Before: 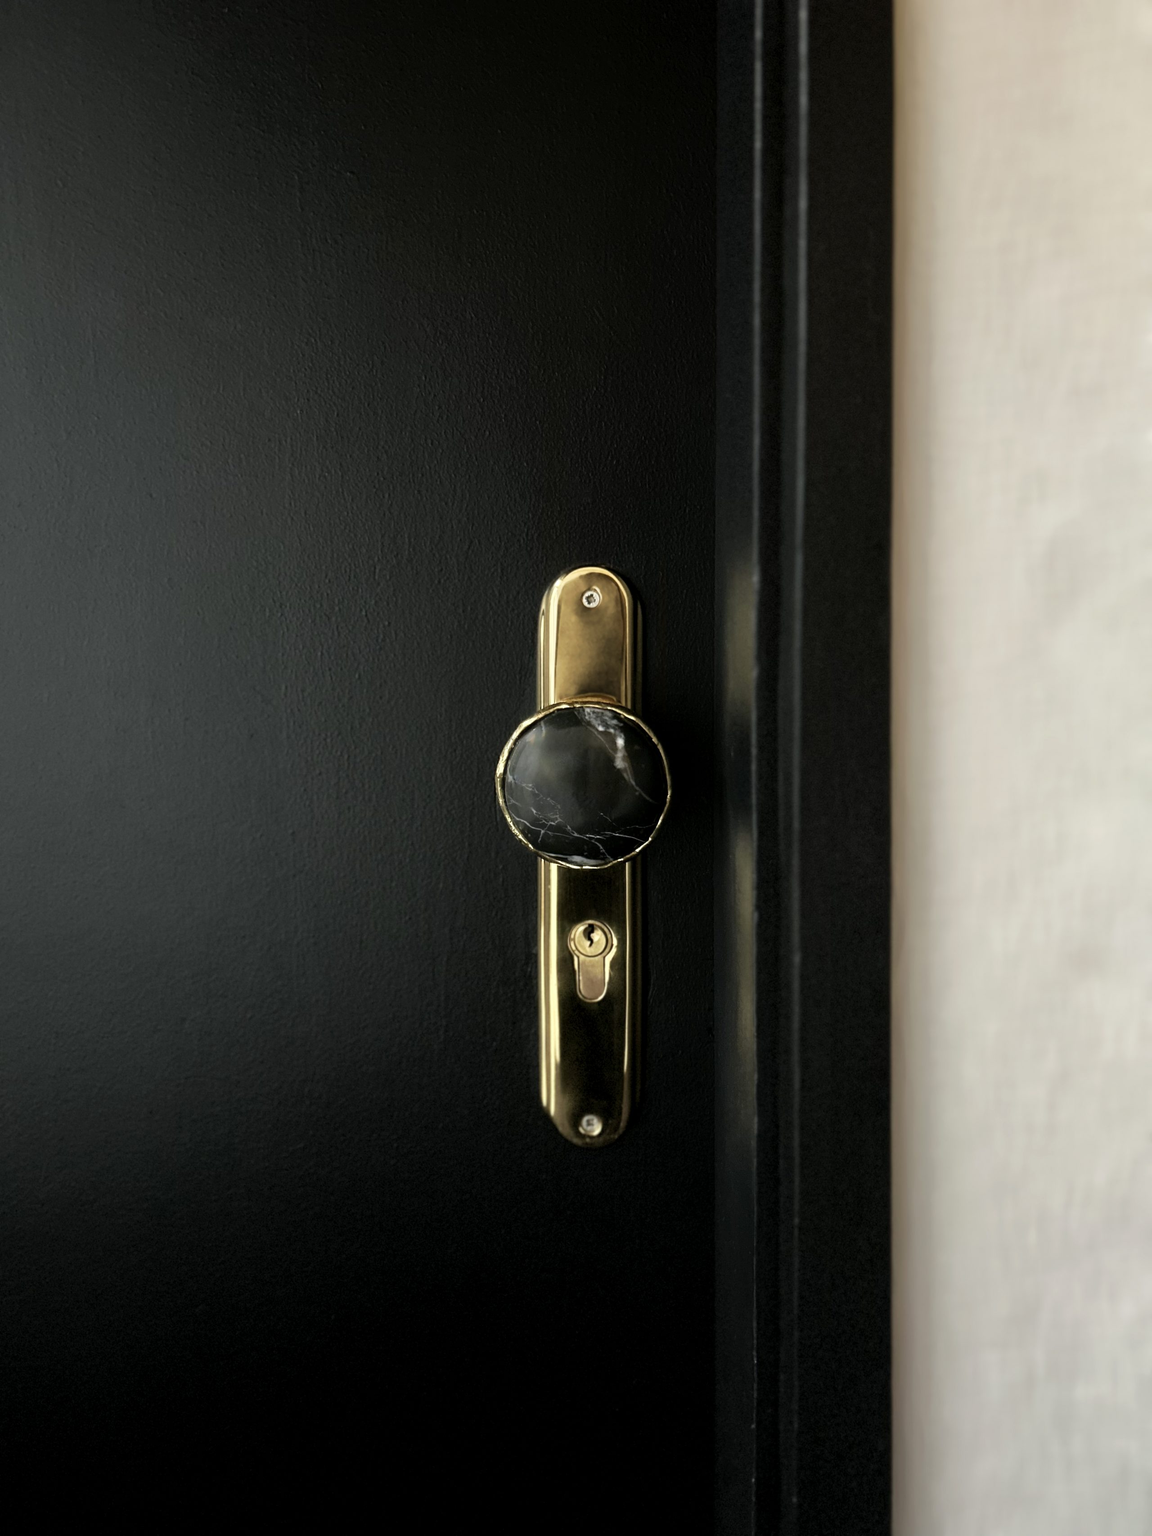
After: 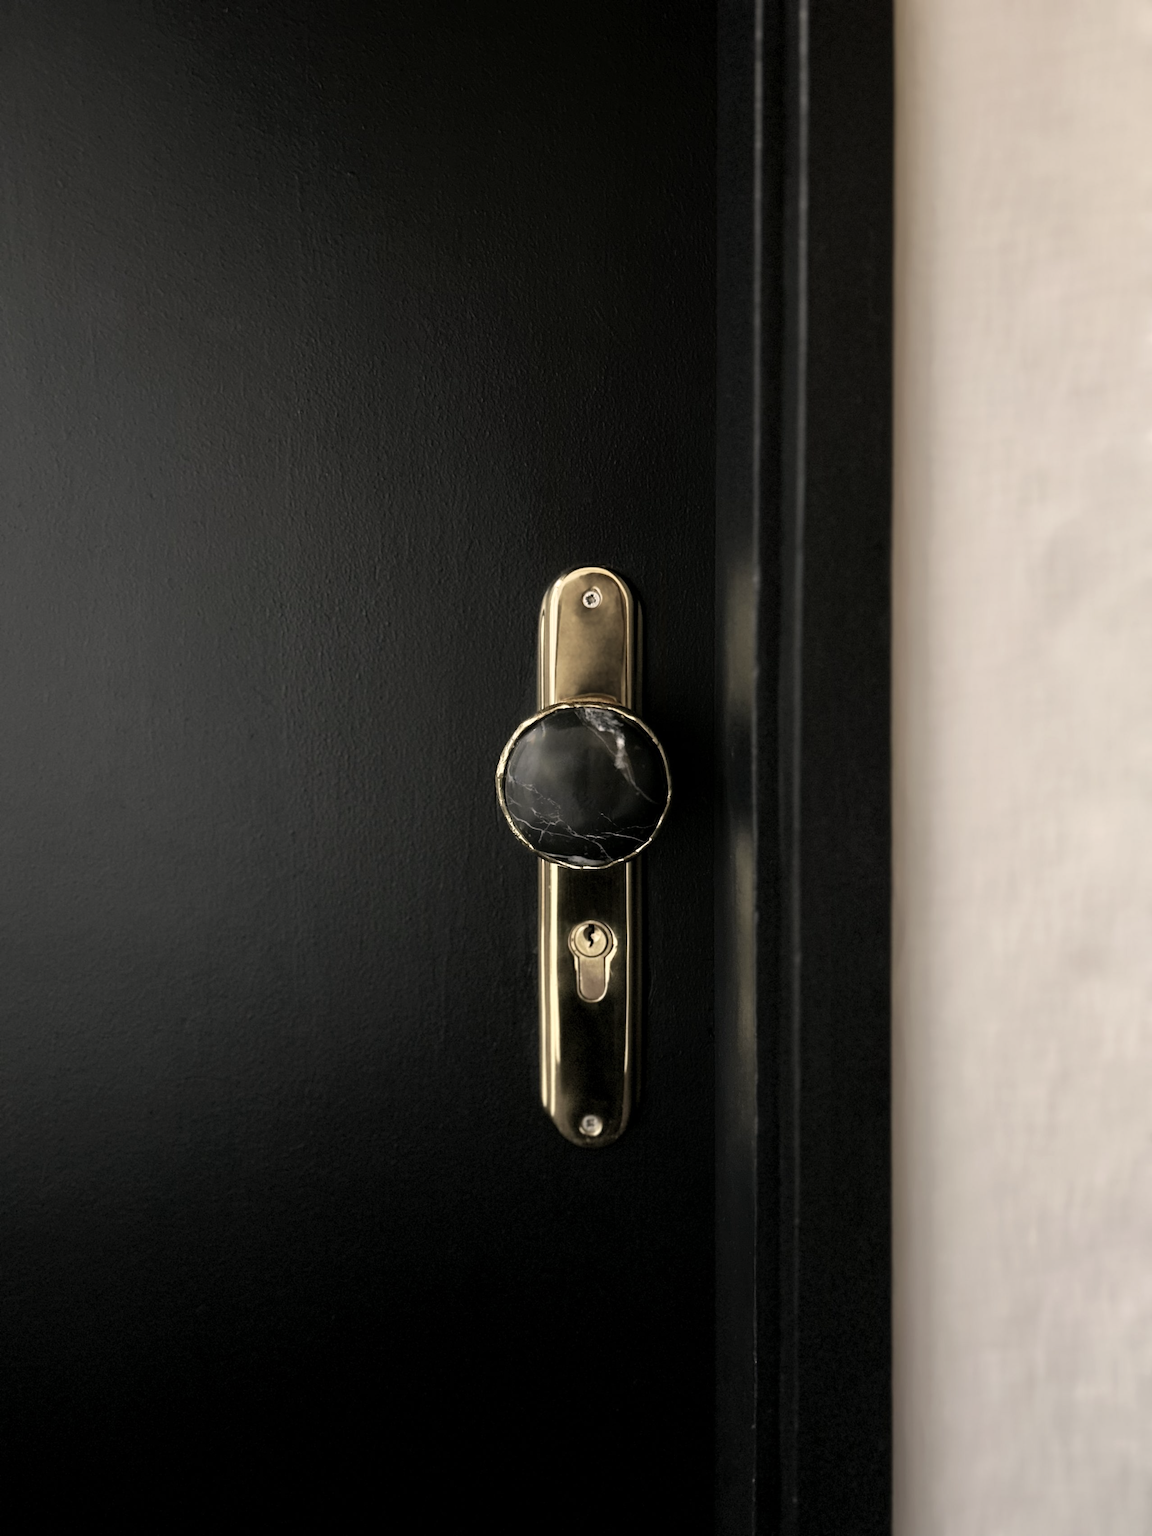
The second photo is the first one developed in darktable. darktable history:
color correction: highlights a* 5.59, highlights b* 5.24, saturation 0.68
